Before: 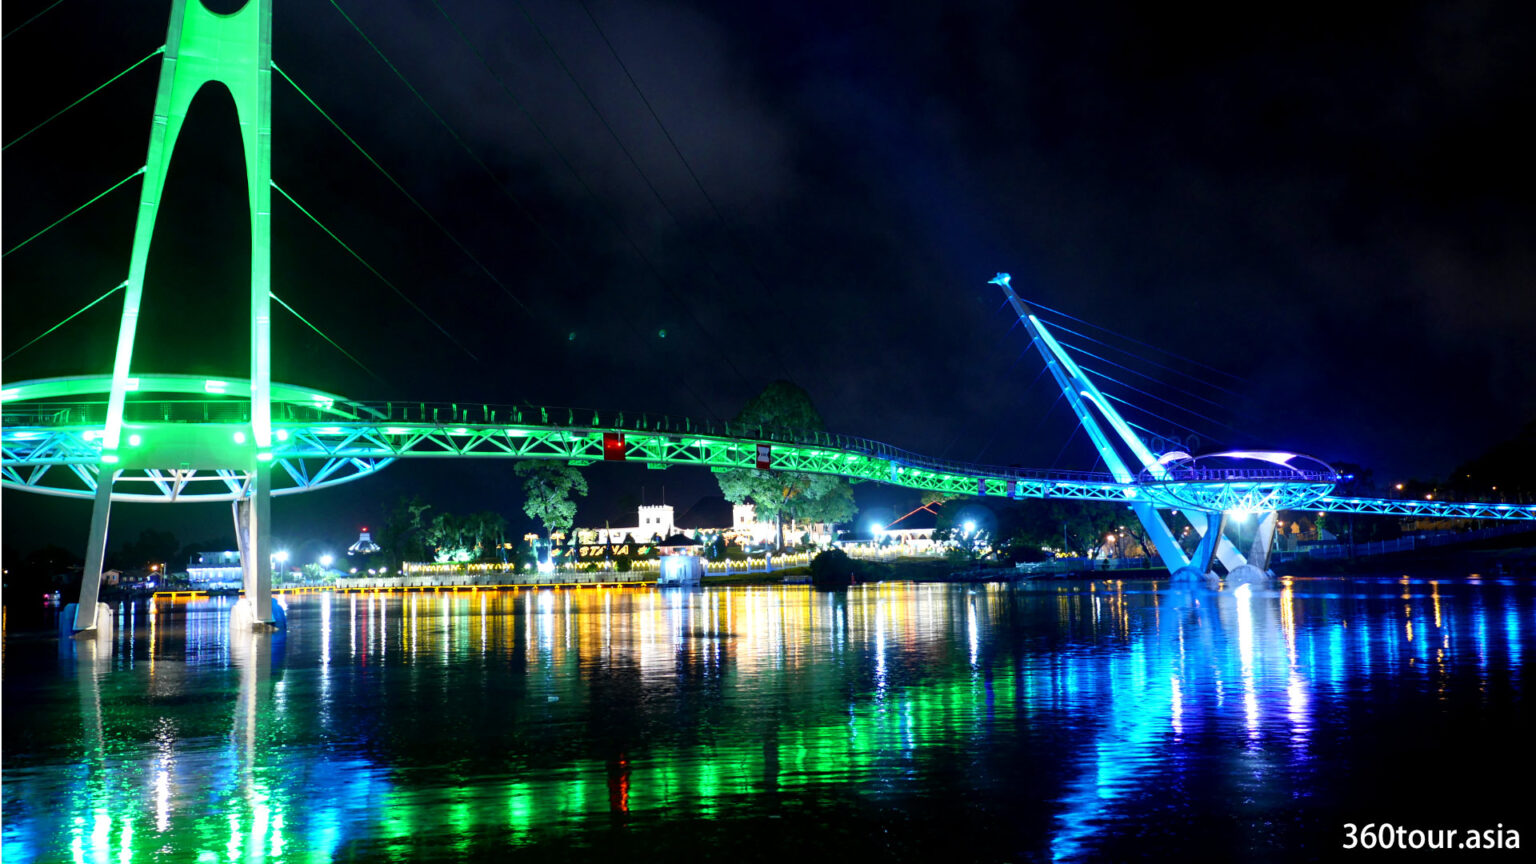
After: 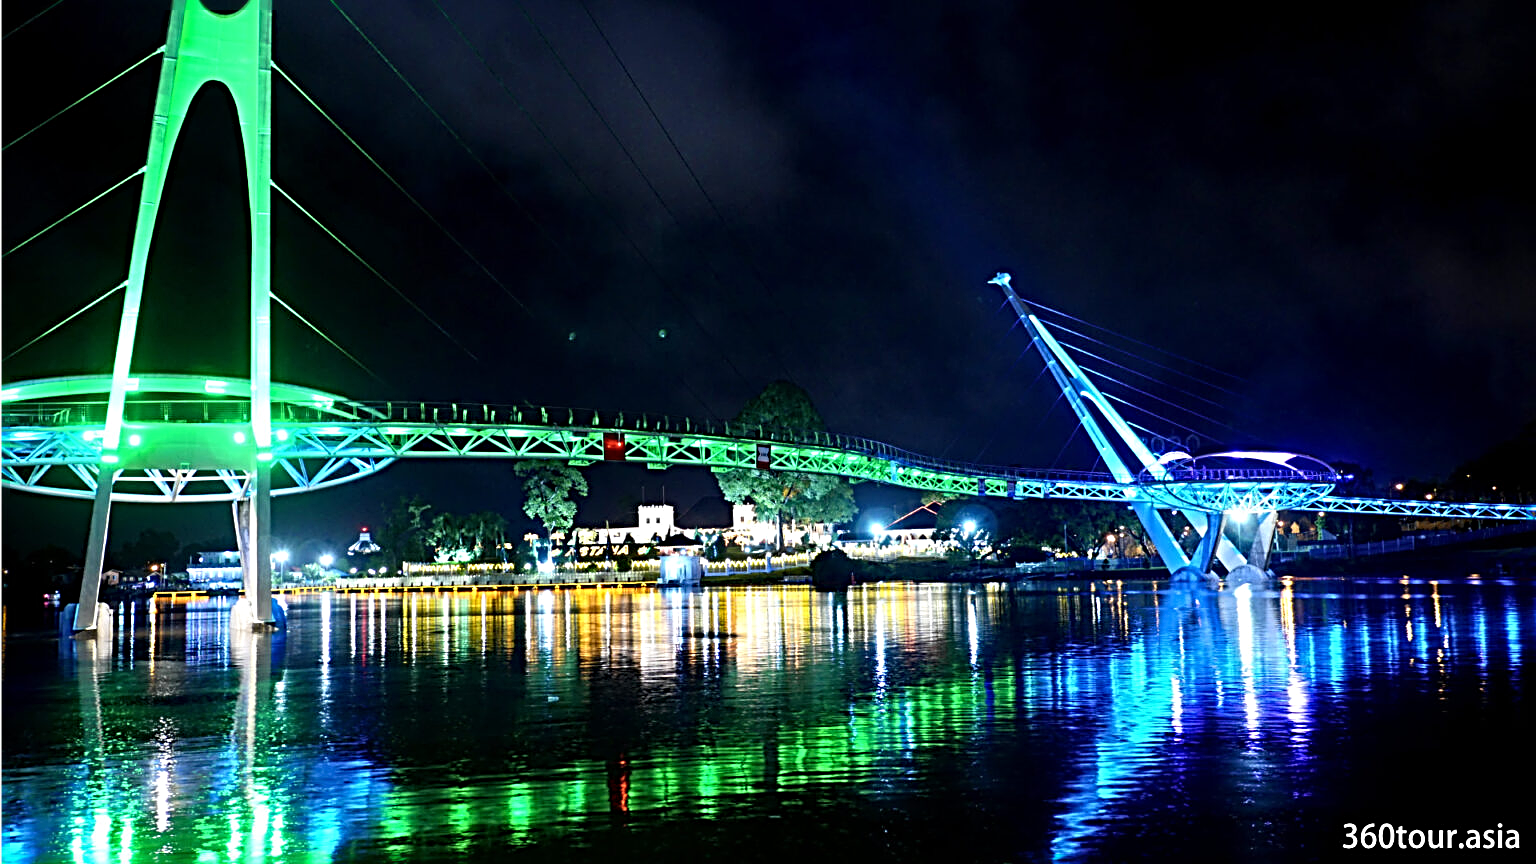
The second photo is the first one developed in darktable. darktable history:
tone equalizer: on, module defaults
sharpen: radius 3.69, amount 0.928
